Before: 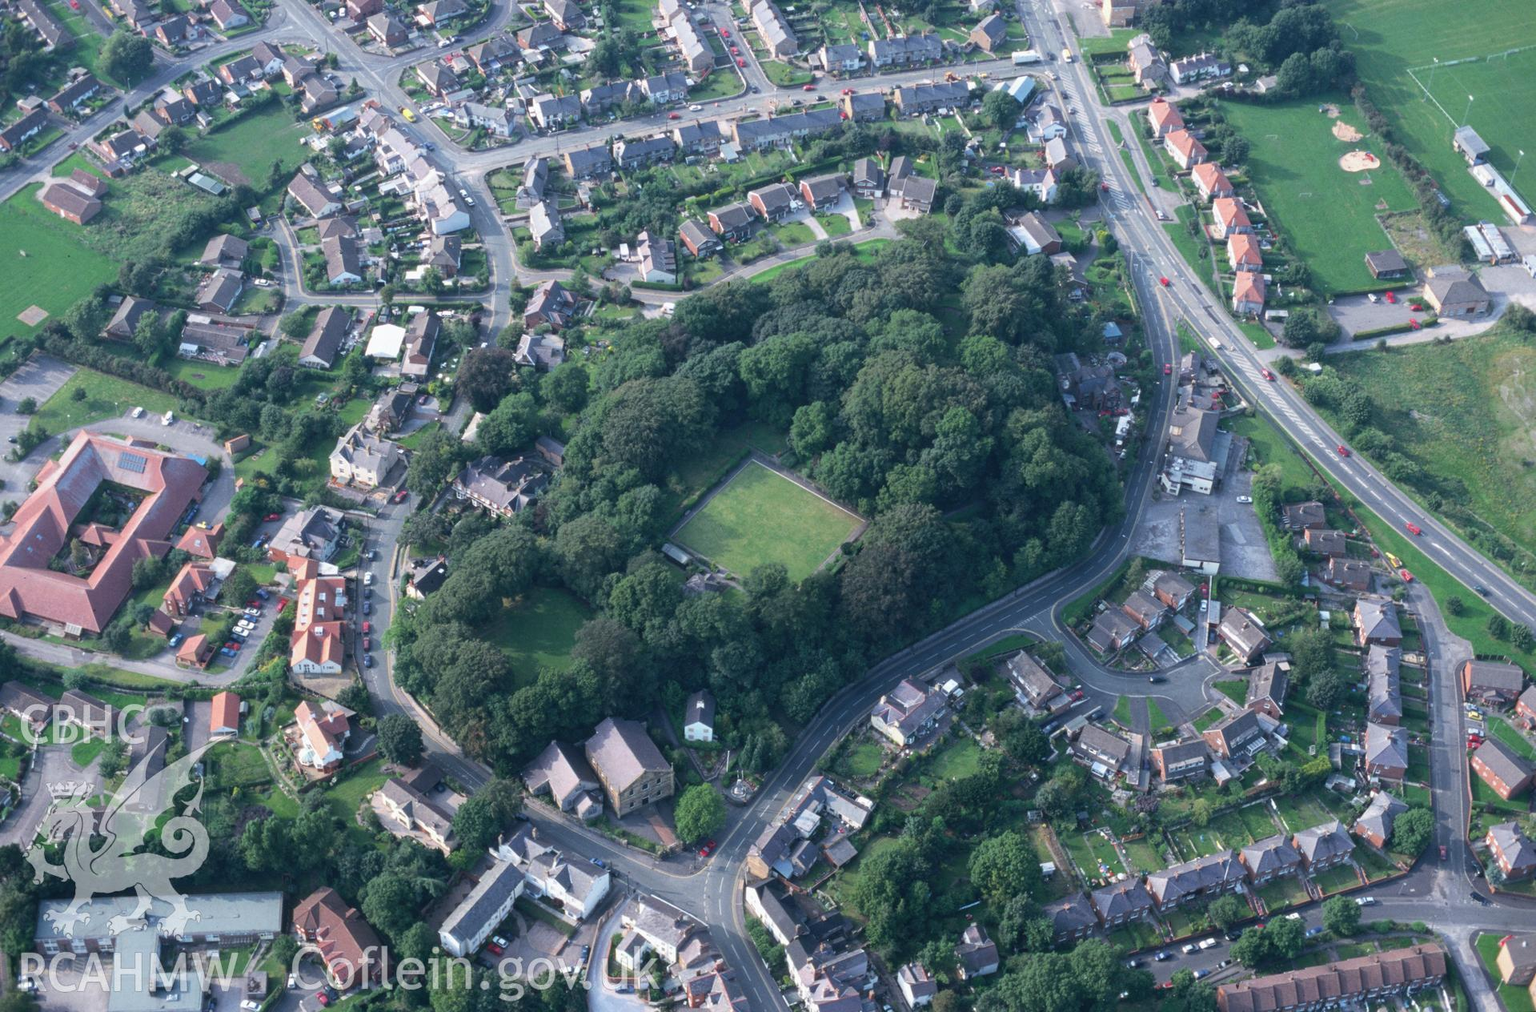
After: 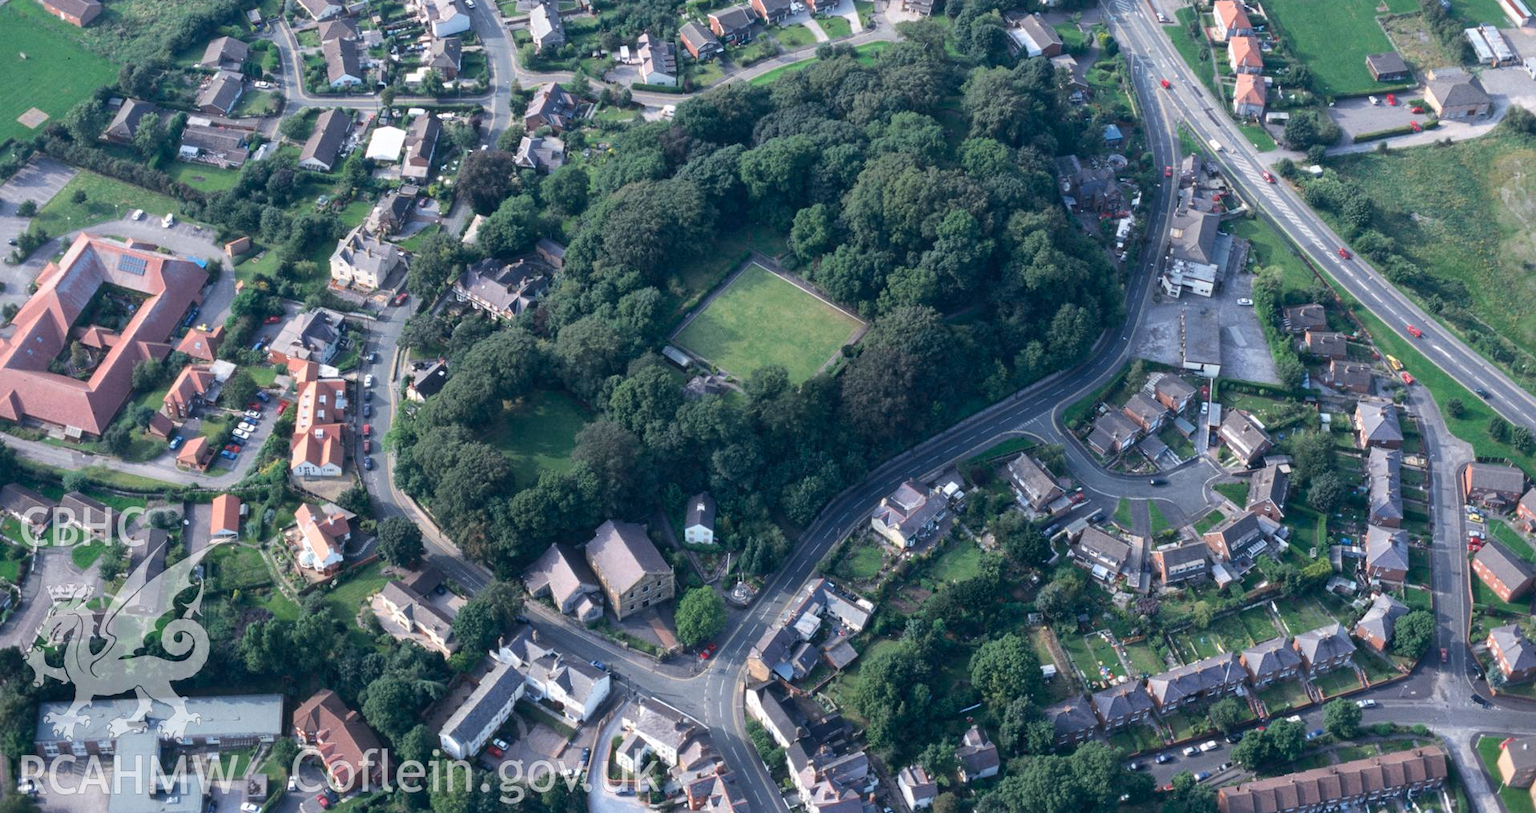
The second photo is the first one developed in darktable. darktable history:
crop and rotate: top 19.58%
local contrast: mode bilateral grid, contrast 19, coarseness 50, detail 121%, midtone range 0.2
